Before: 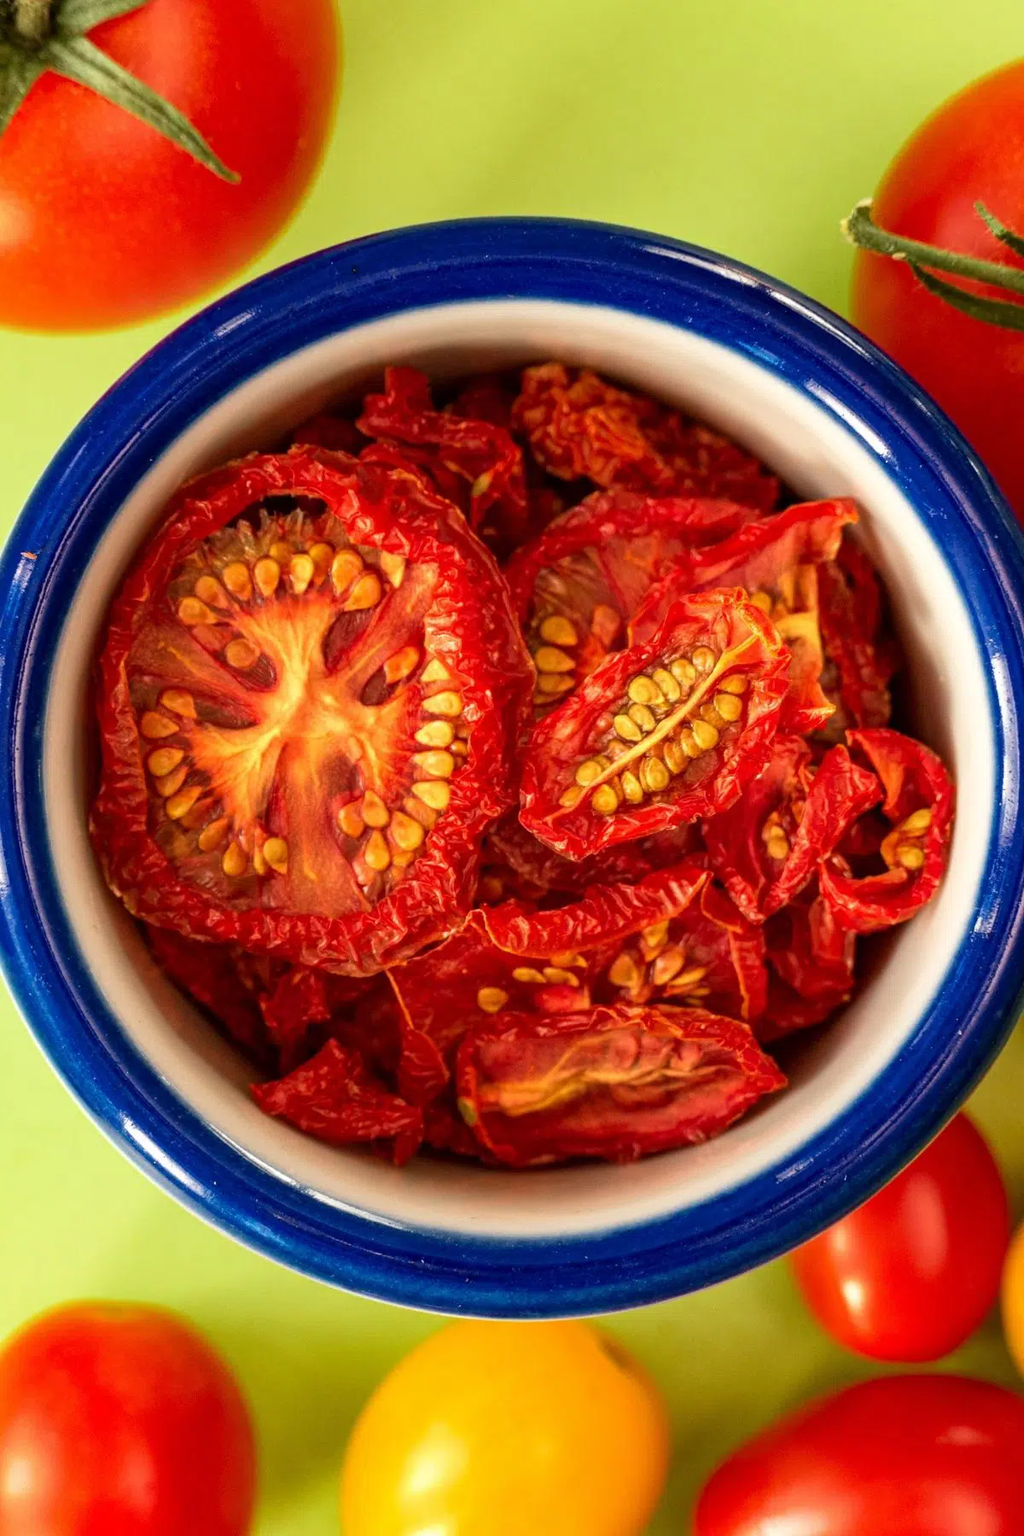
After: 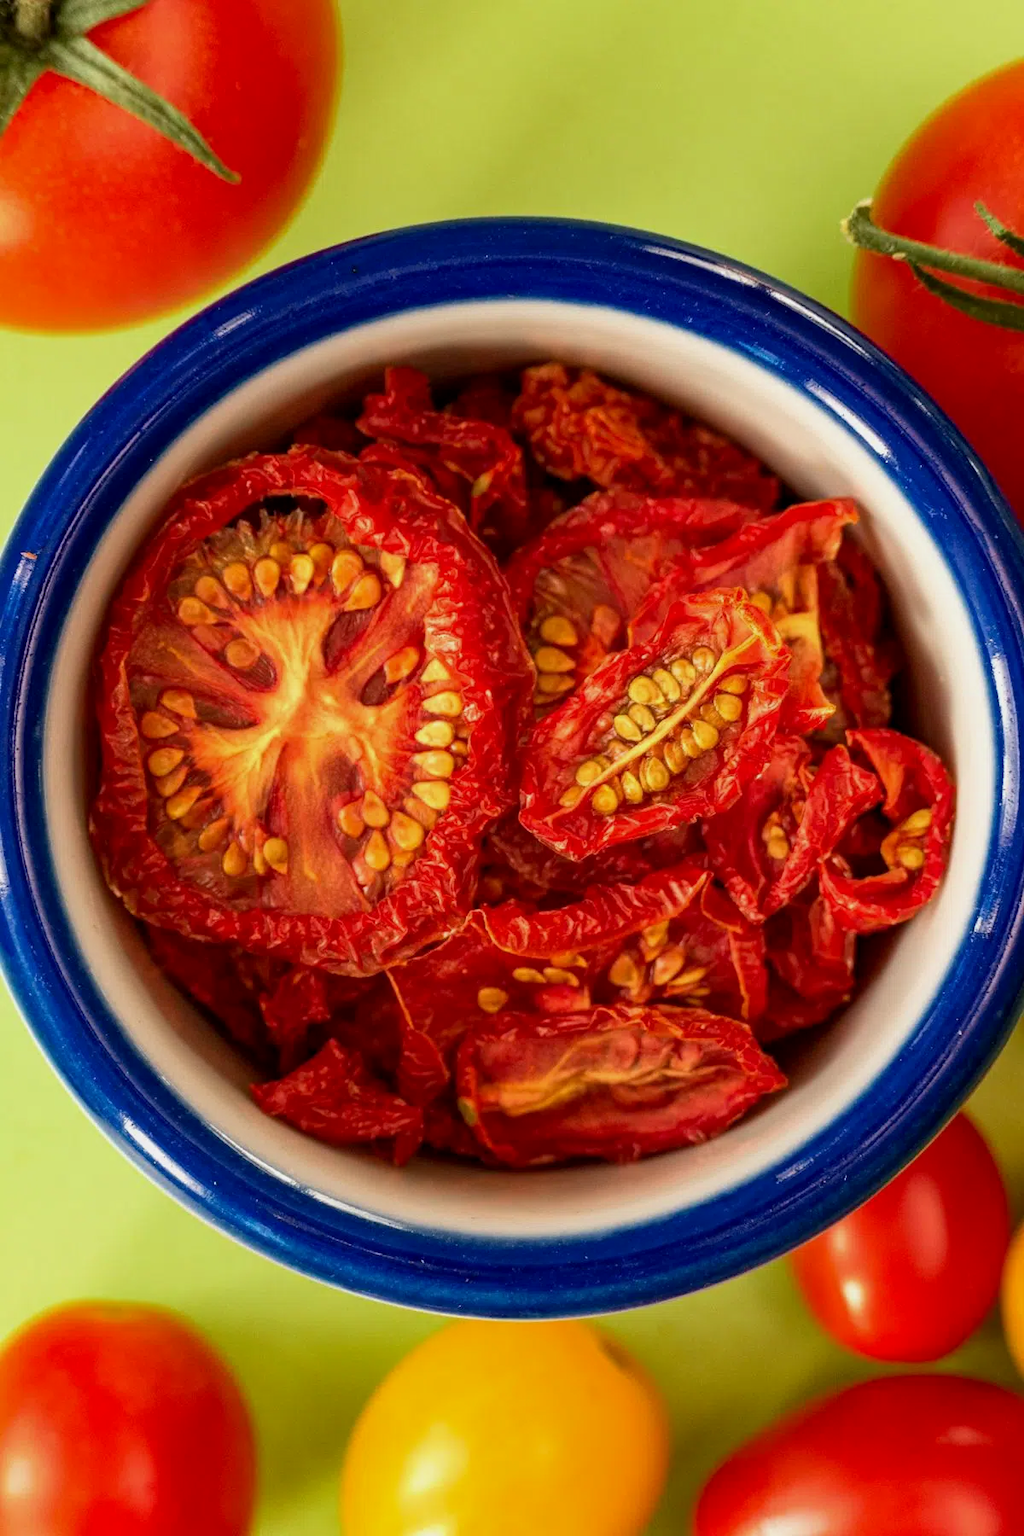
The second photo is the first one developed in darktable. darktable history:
exposure: black level correction 0.001, exposure -0.205 EV, compensate exposure bias true, compensate highlight preservation false
